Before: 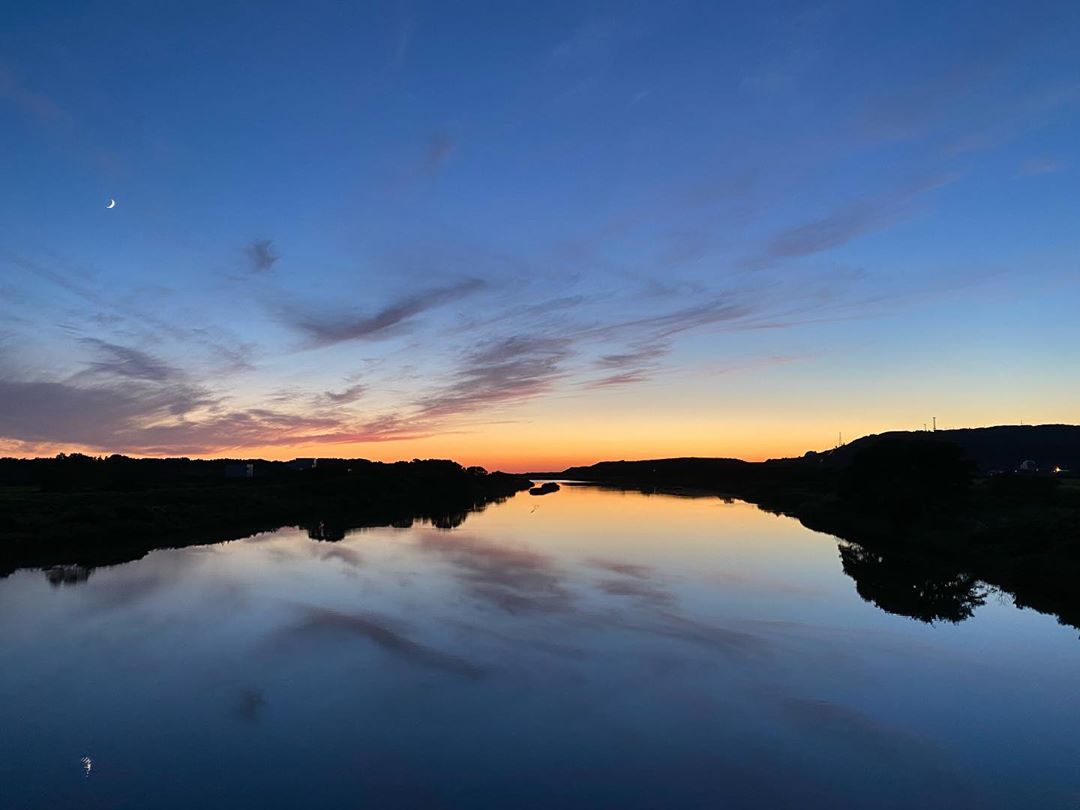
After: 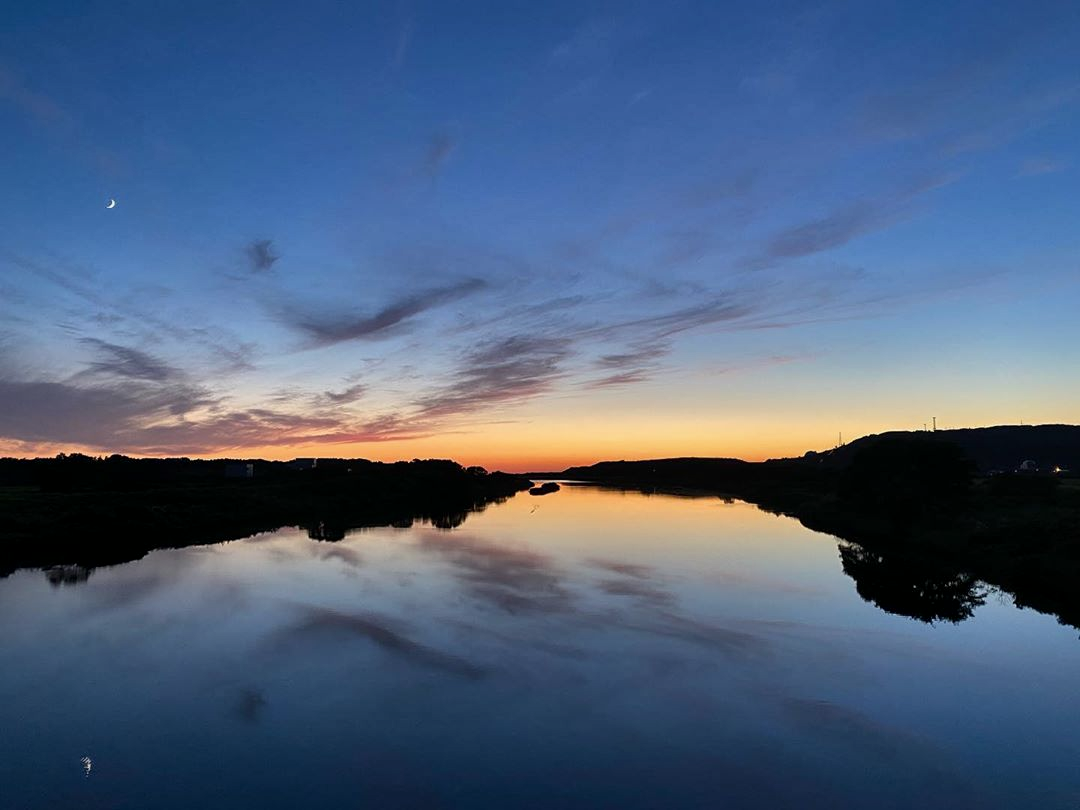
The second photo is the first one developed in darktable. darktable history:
exposure: exposure -0.17 EV, compensate highlight preservation false
local contrast: mode bilateral grid, contrast 20, coarseness 51, detail 141%, midtone range 0.2
